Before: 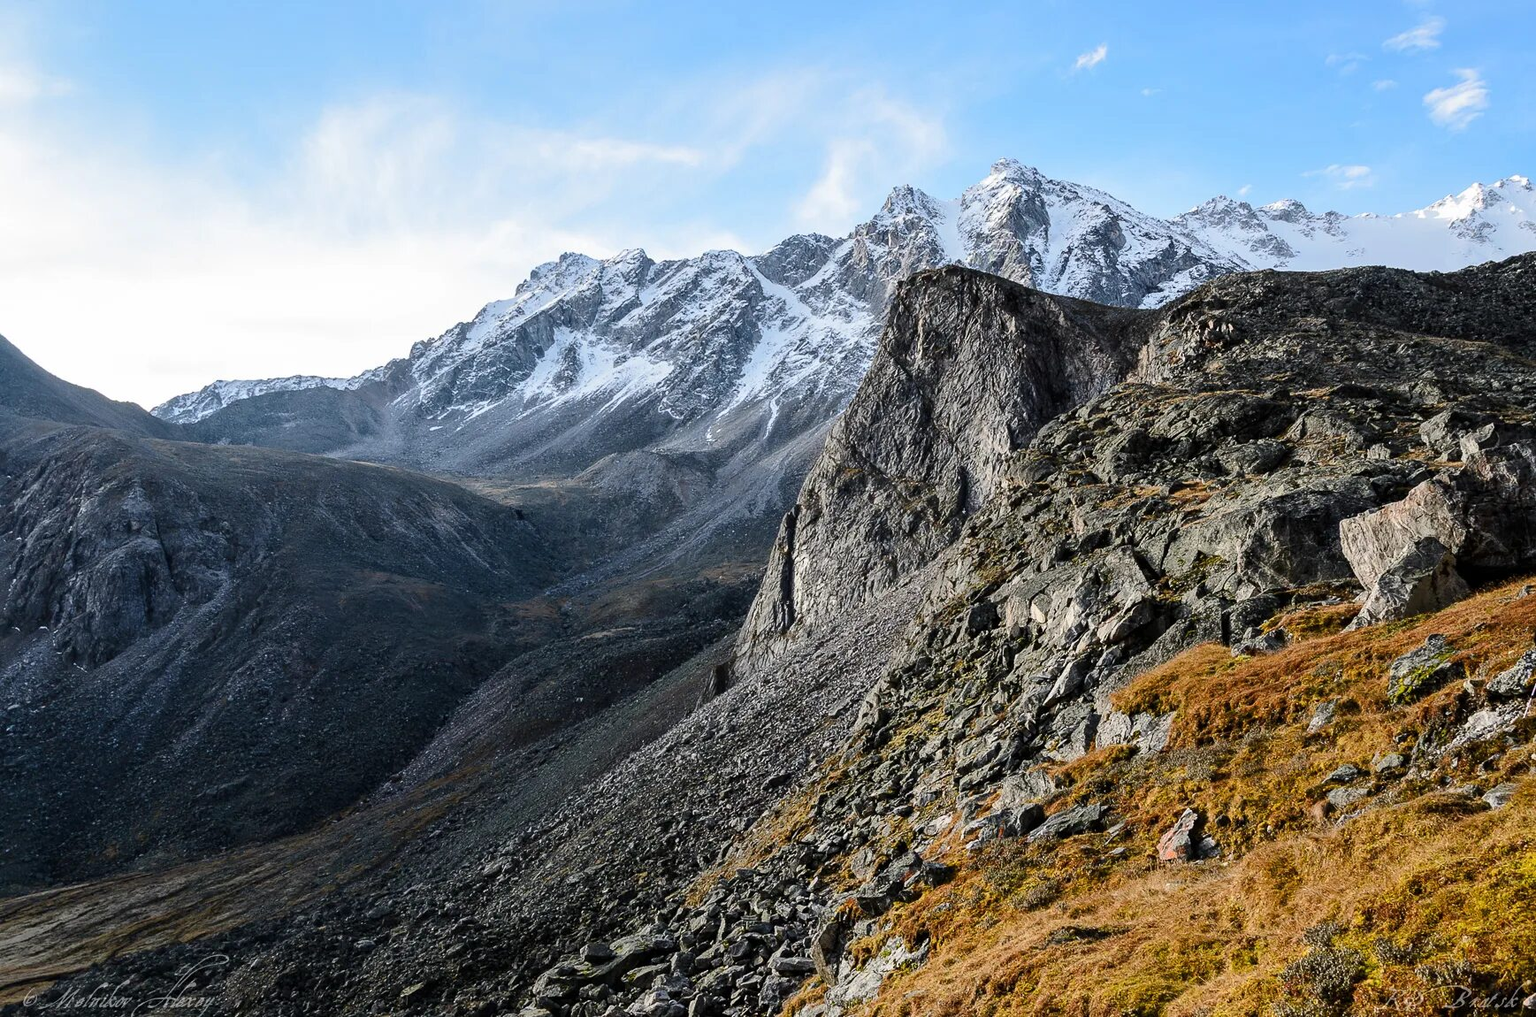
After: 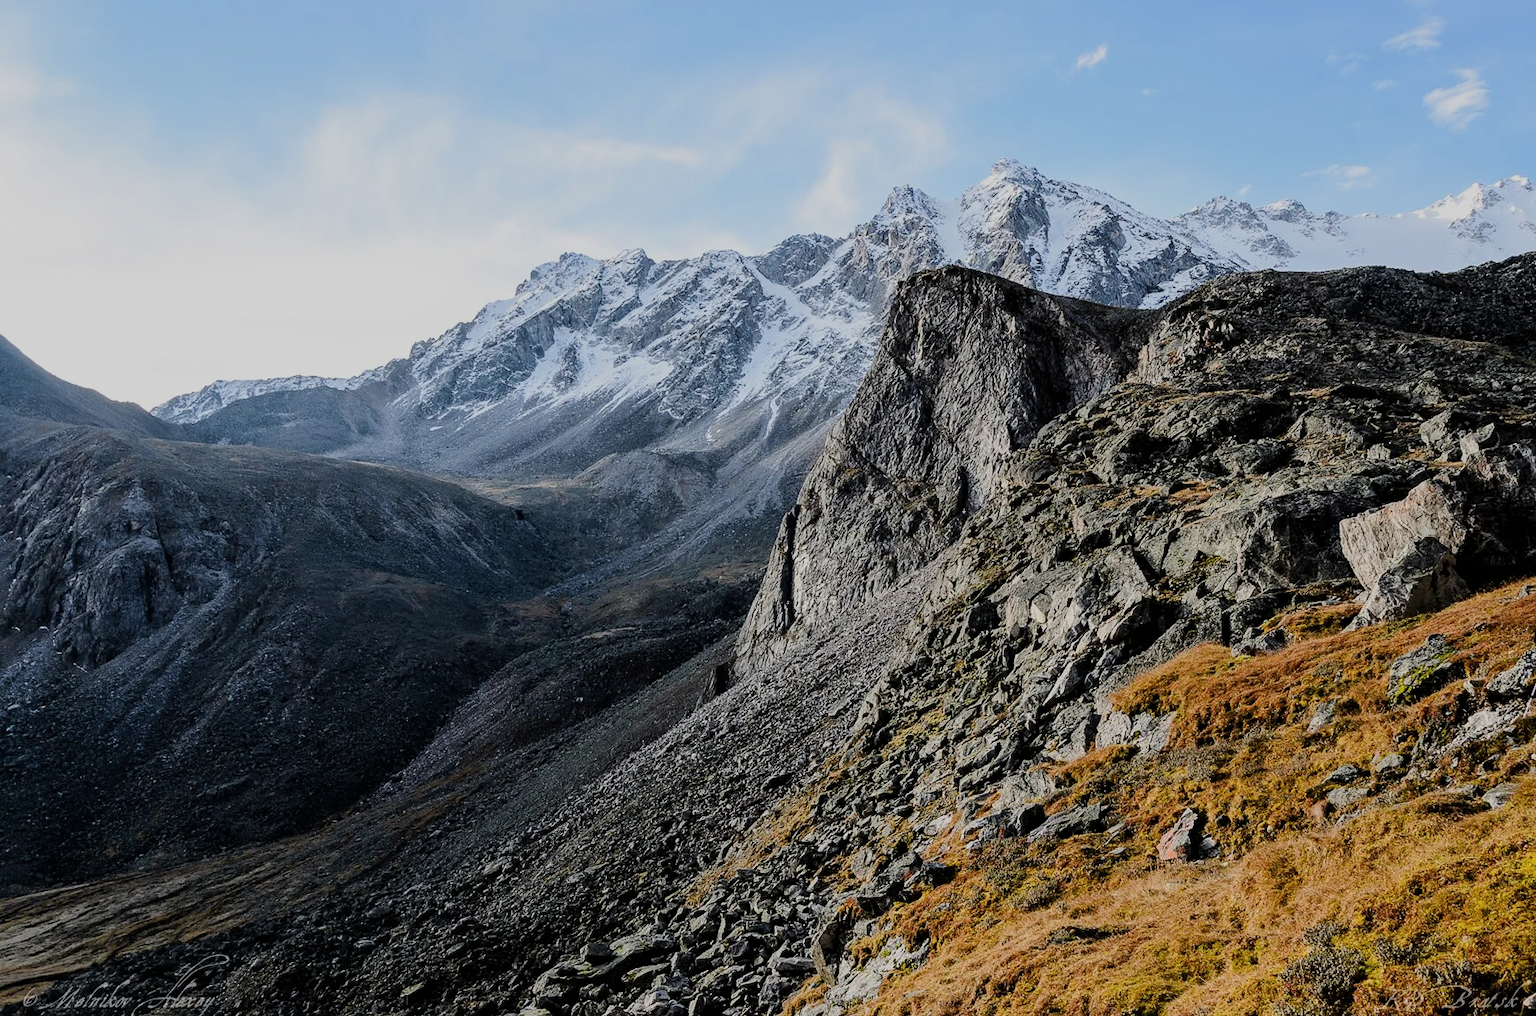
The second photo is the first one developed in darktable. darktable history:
filmic rgb: black relative exposure -7.41 EV, white relative exposure 4.83 EV, hardness 3.39
